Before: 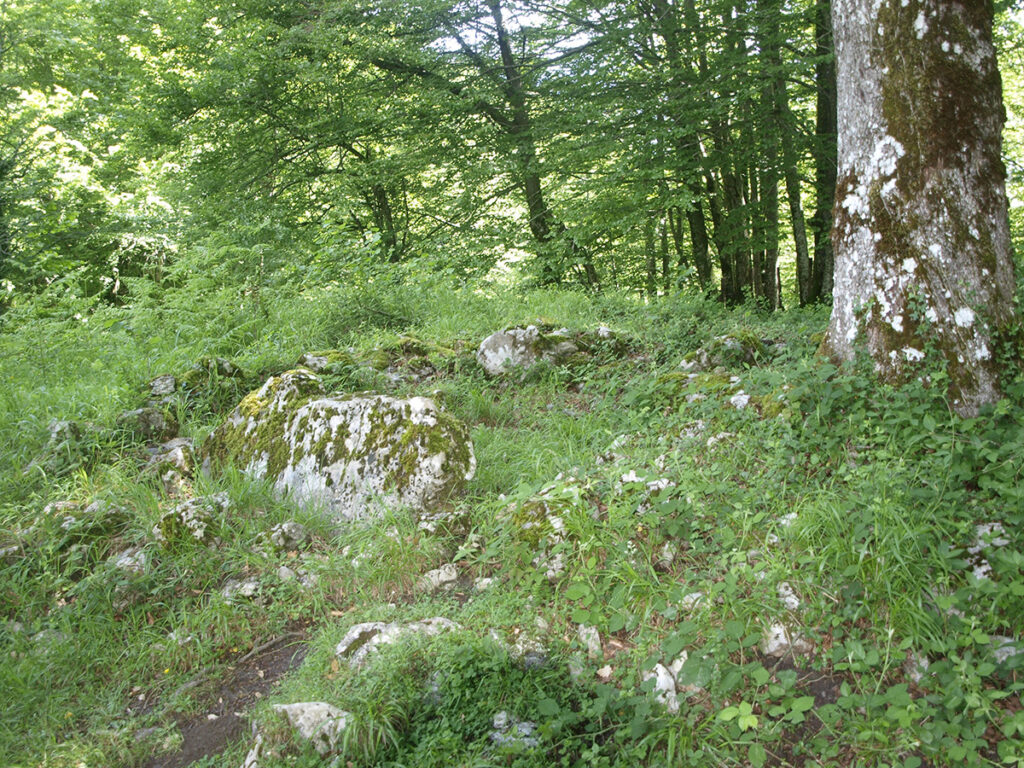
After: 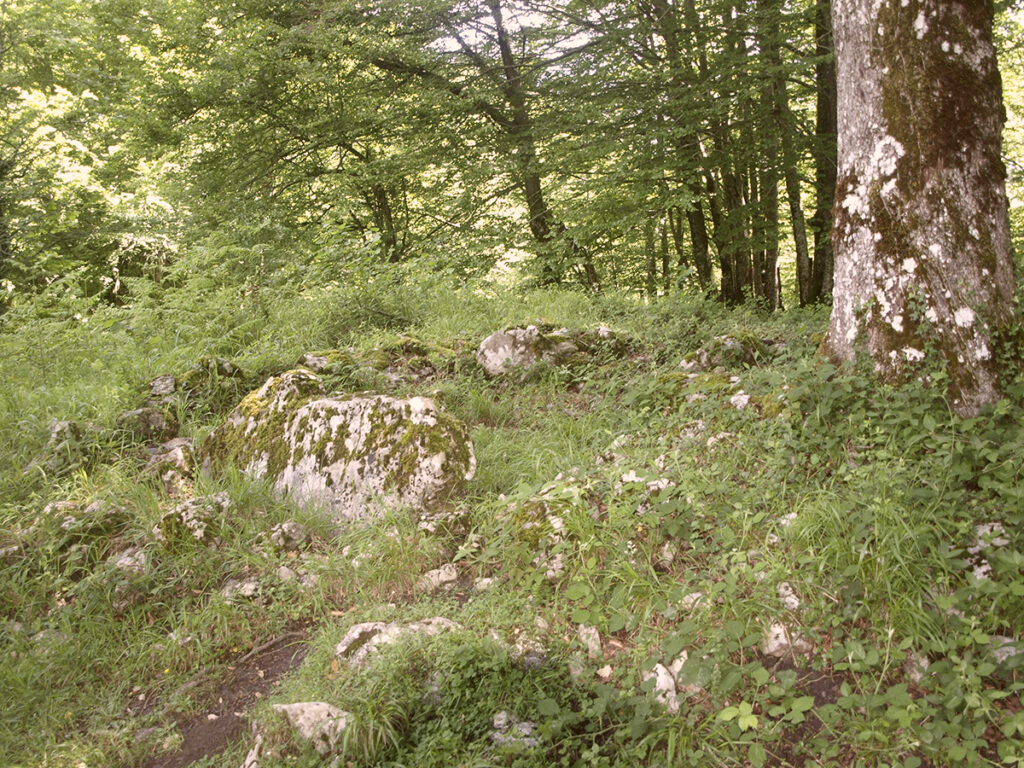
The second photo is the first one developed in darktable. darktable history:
color correction: highlights a* 10.21, highlights b* 9.79, shadows a* 8.61, shadows b* 7.88, saturation 0.8
fill light: on, module defaults
